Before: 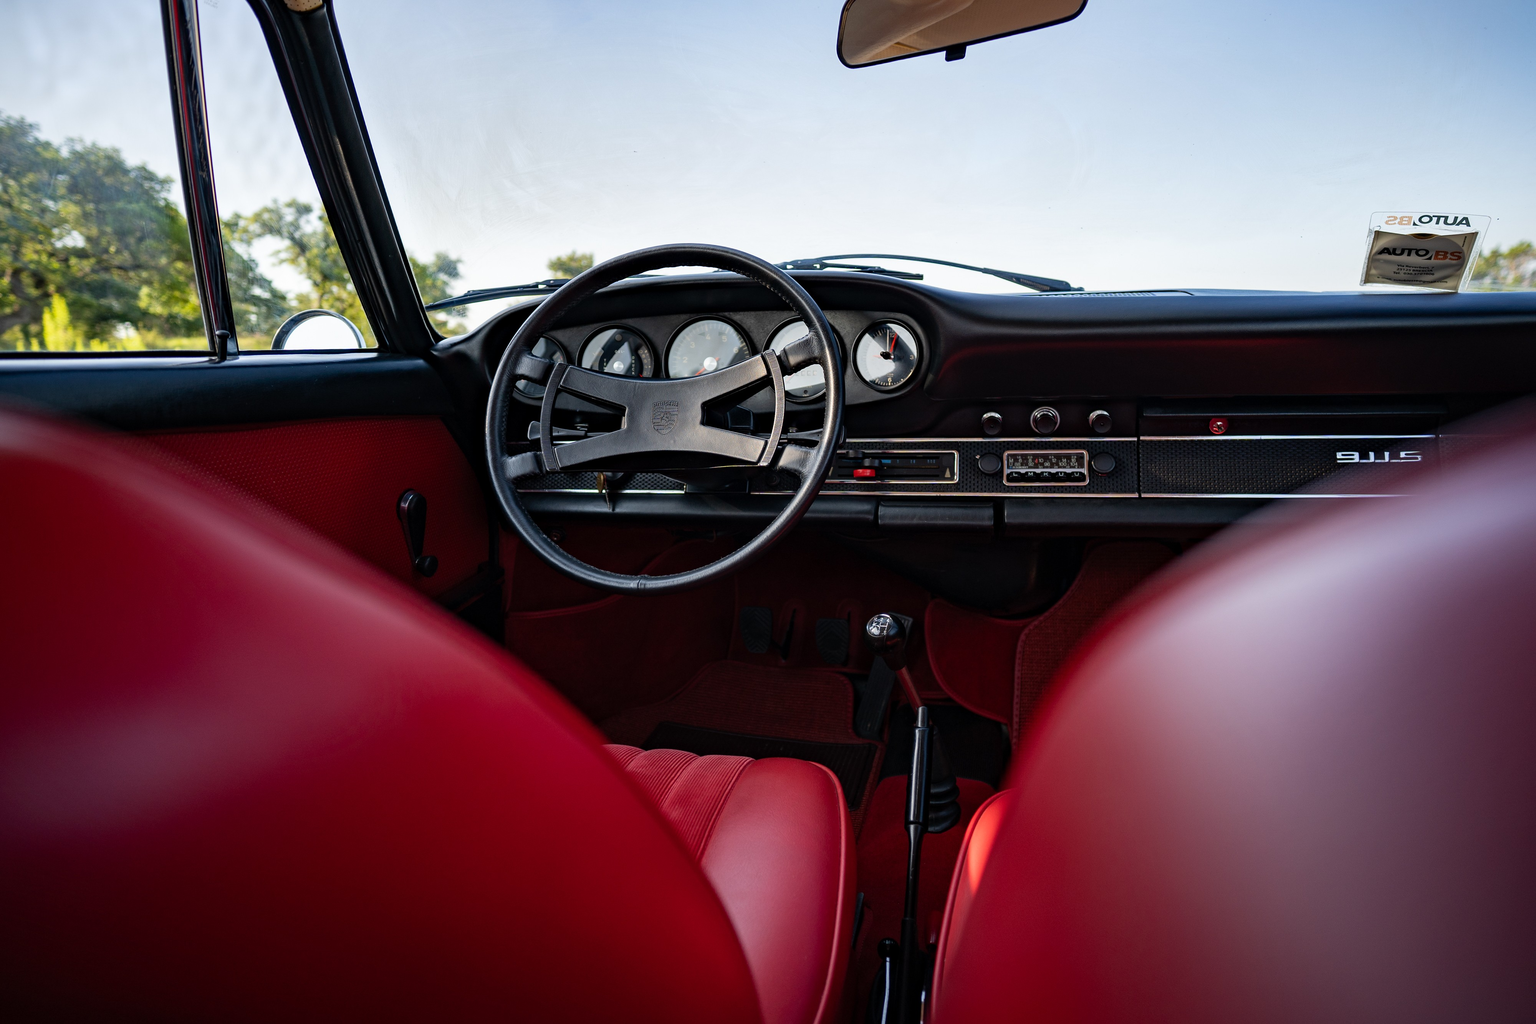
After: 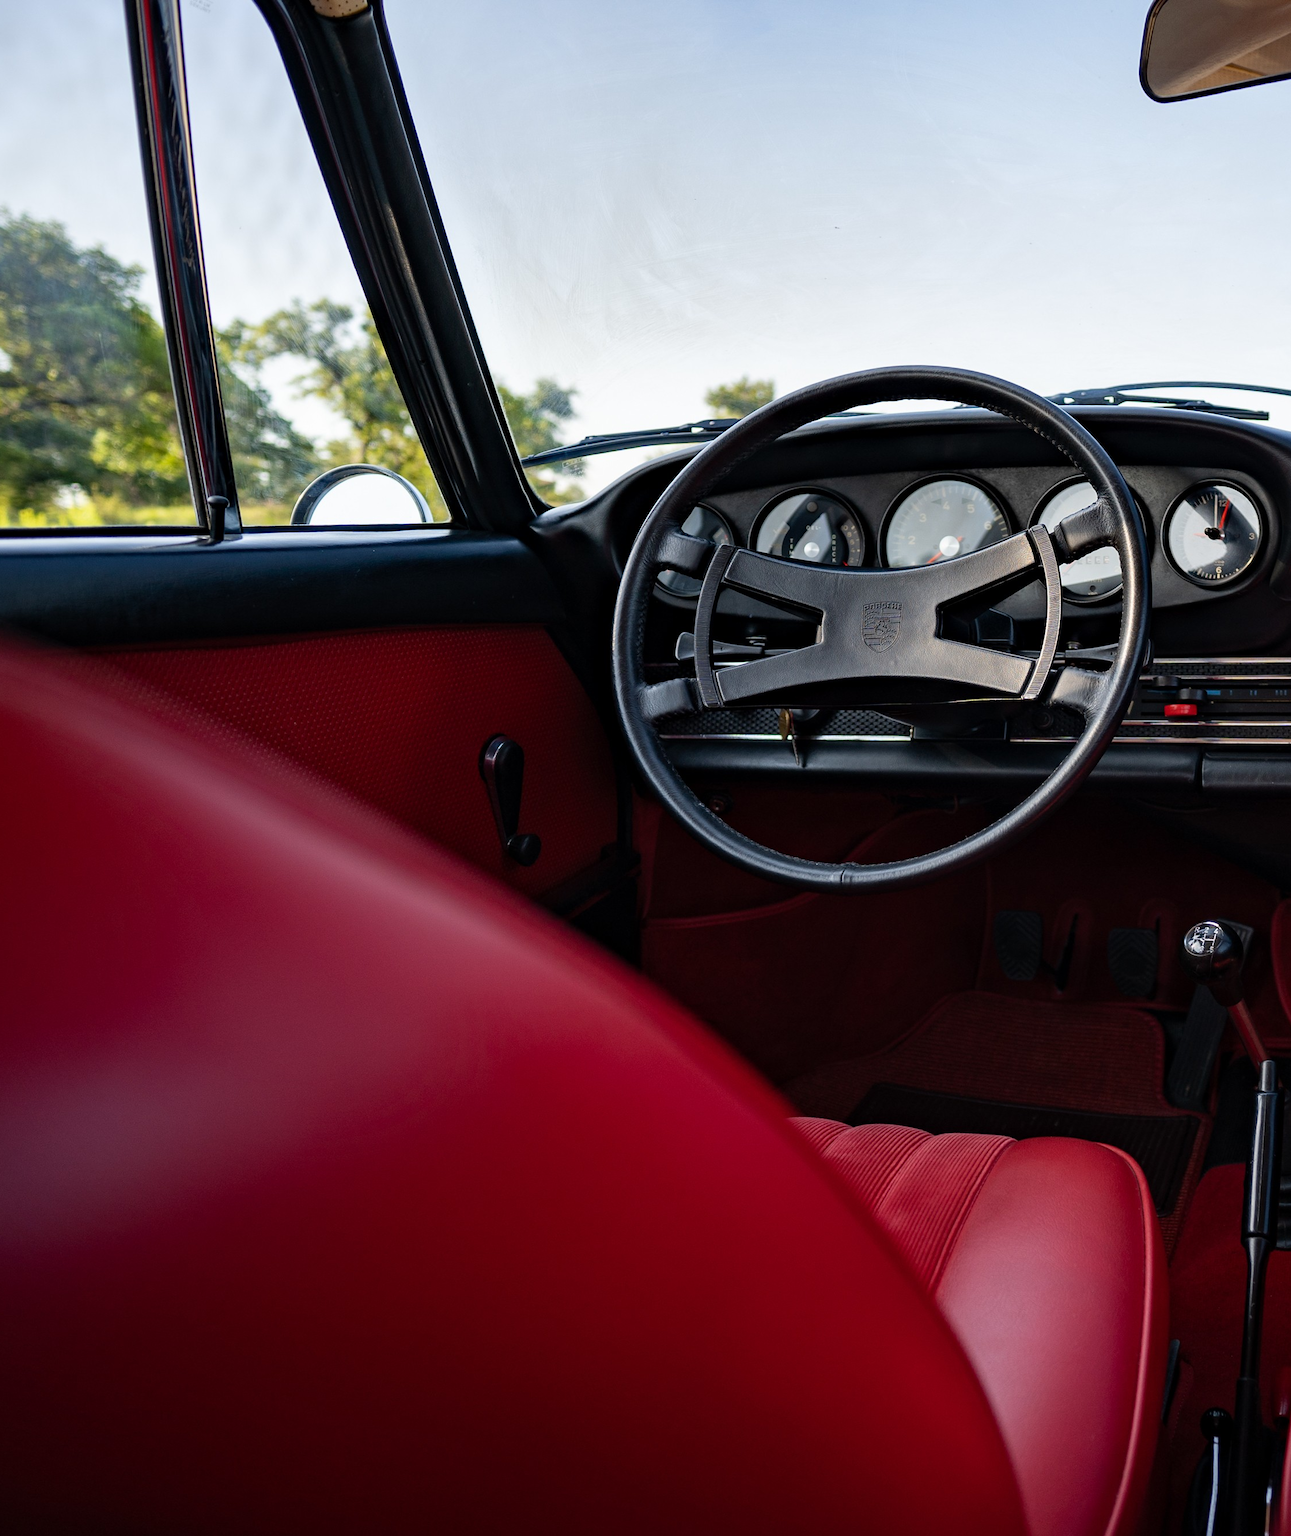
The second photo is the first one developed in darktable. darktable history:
crop: left 5.06%, right 38.901%
